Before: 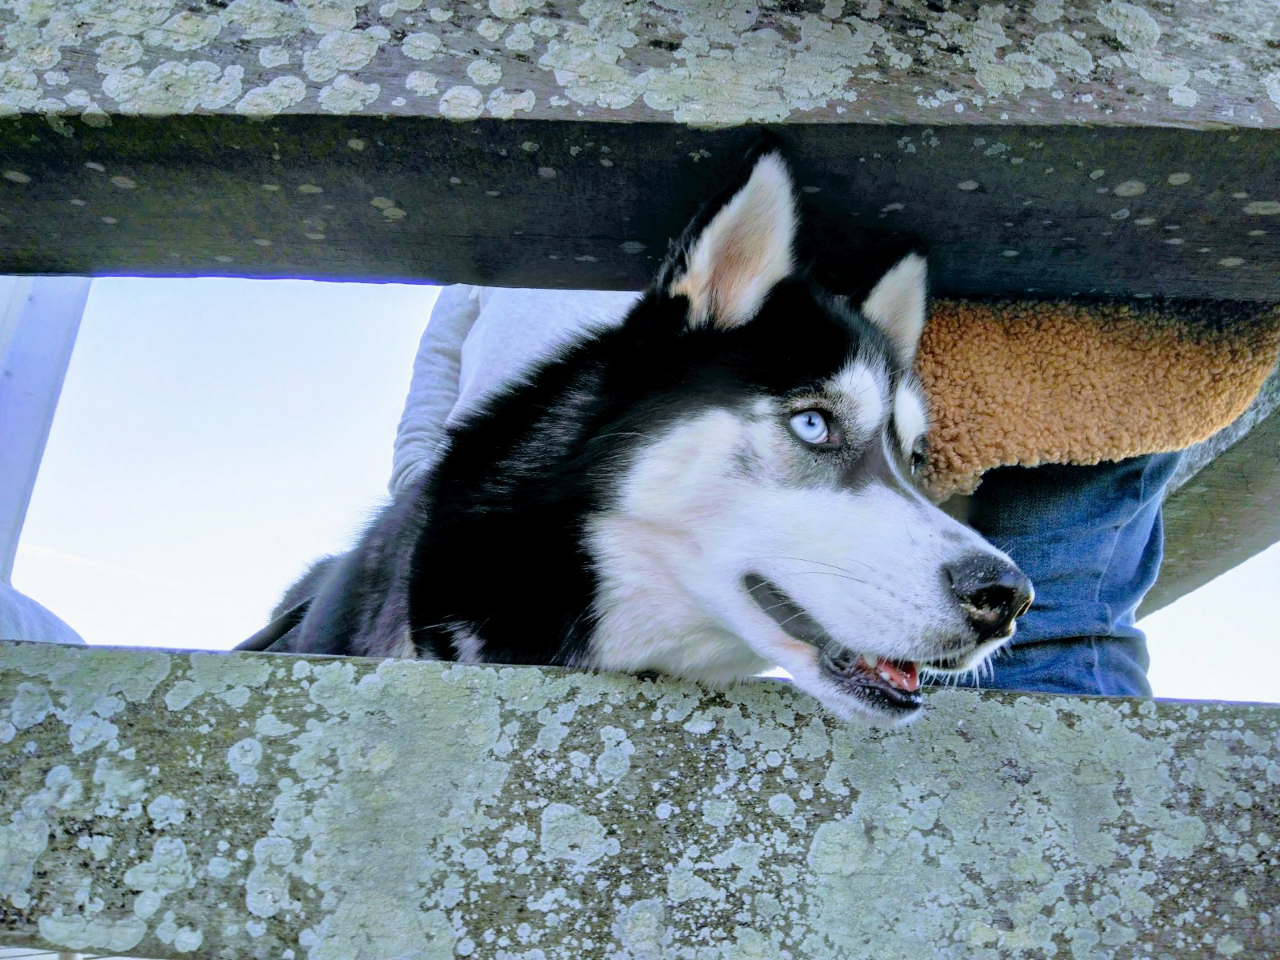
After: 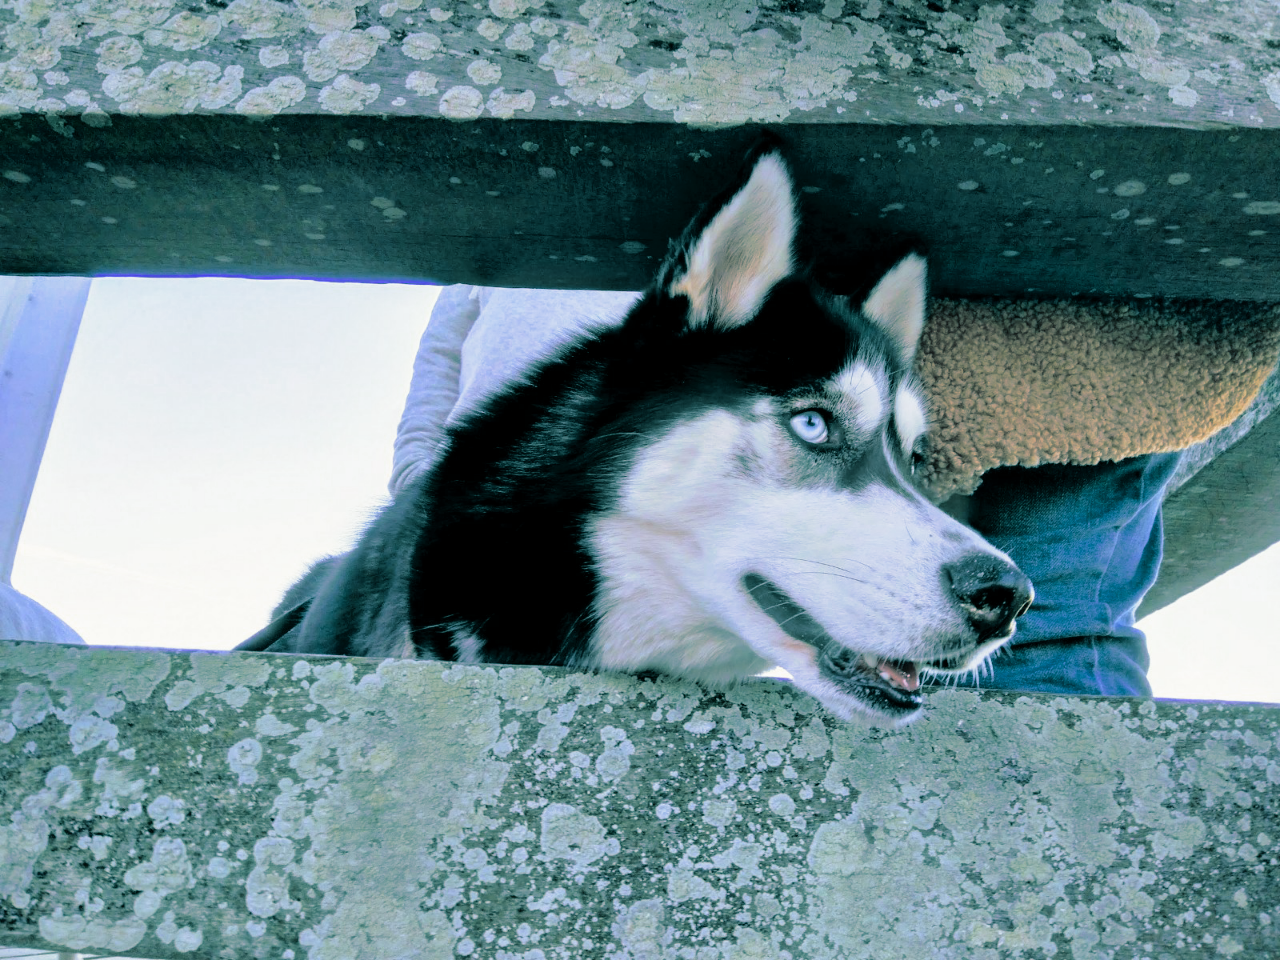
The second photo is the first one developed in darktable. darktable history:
split-toning: shadows › hue 186.43°, highlights › hue 49.29°, compress 30.29%
